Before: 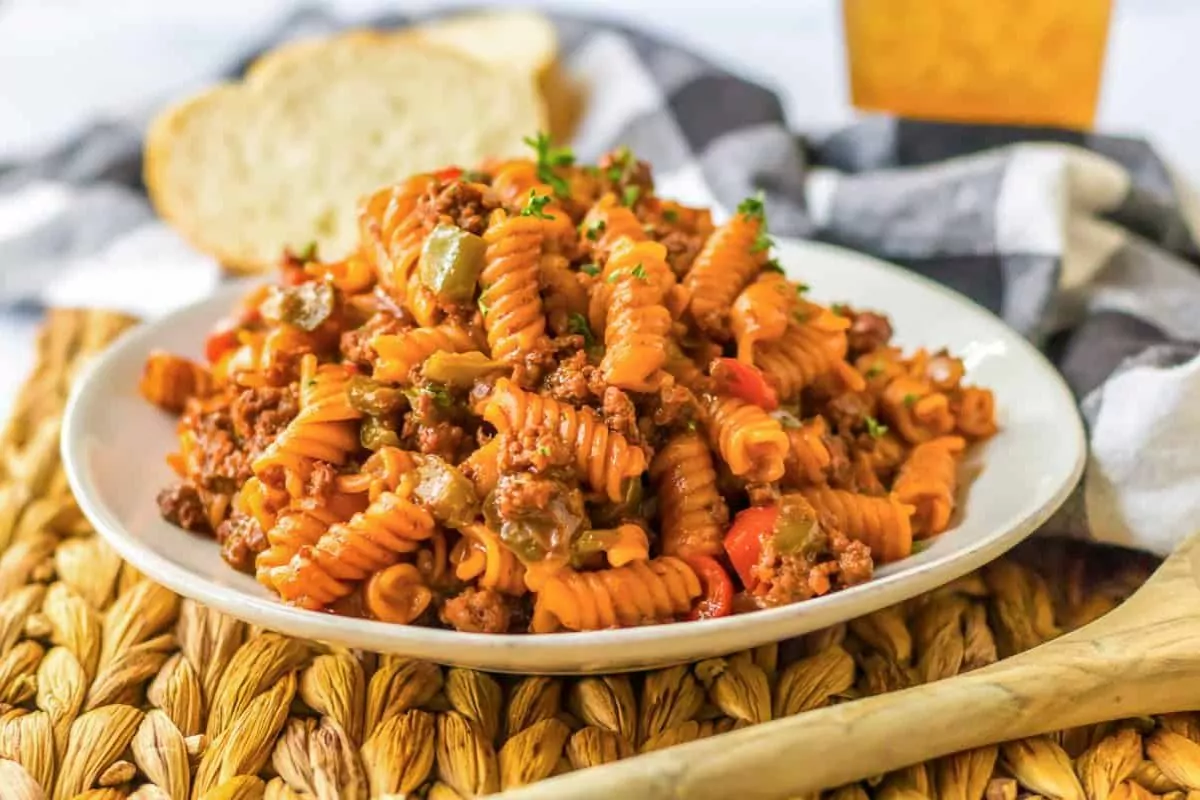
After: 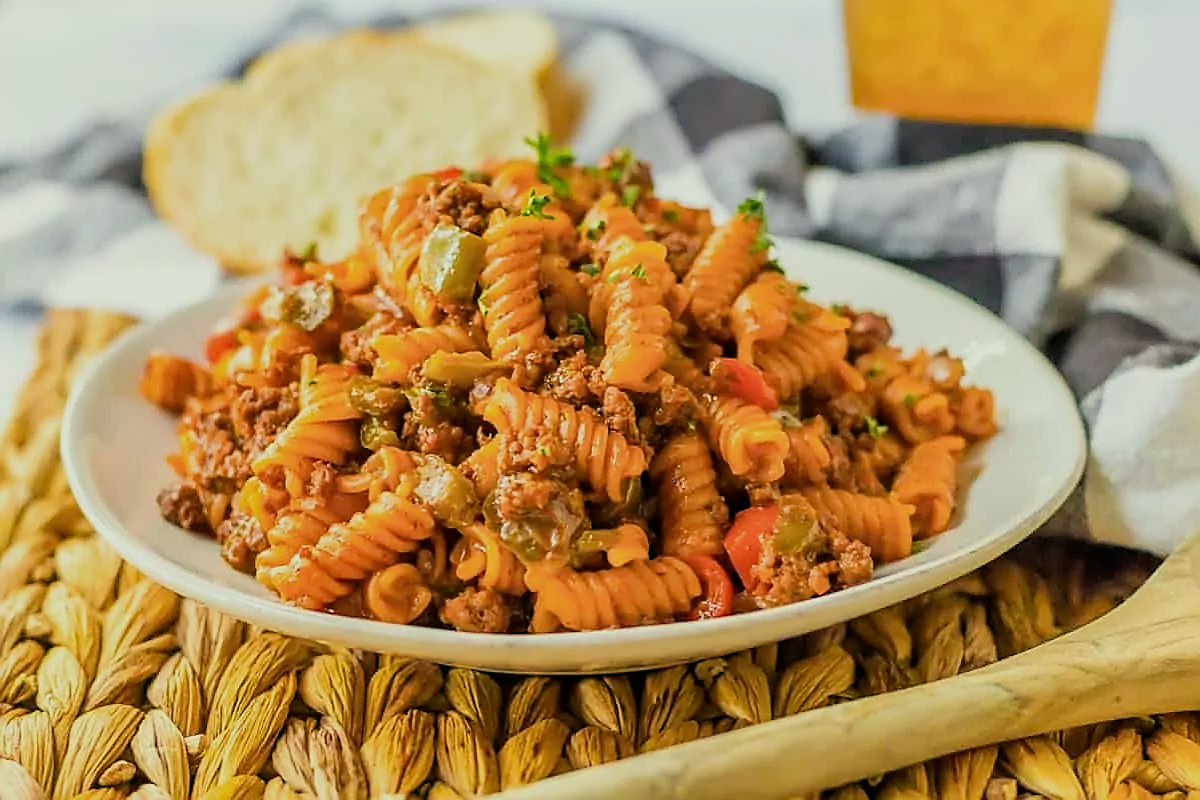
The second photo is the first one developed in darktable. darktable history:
filmic rgb: black relative exposure -8.15 EV, white relative exposure 3.76 EV, hardness 4.46
sharpen: radius 1.4, amount 1.25, threshold 0.7
color correction: highlights a* -4.28, highlights b* 6.53
